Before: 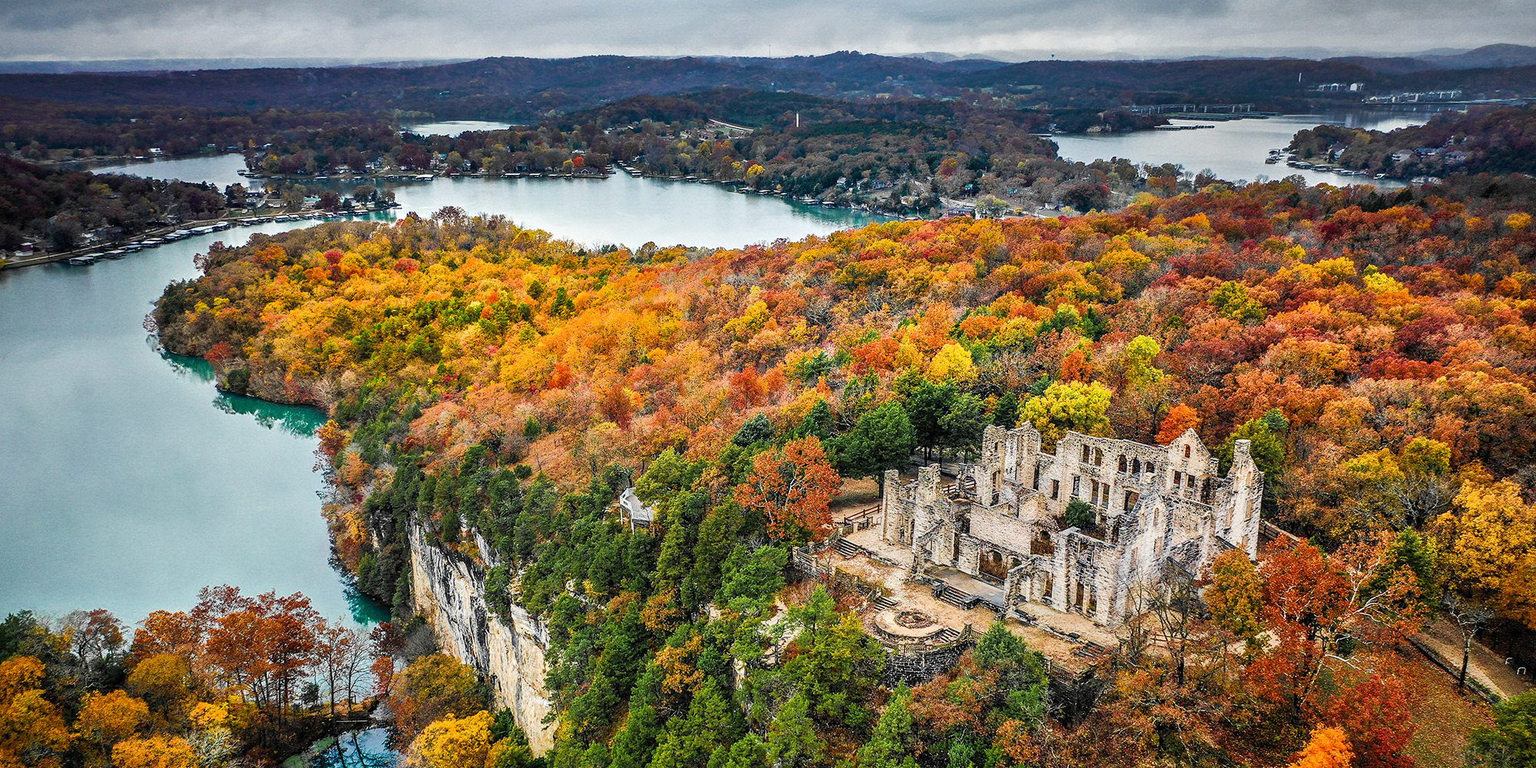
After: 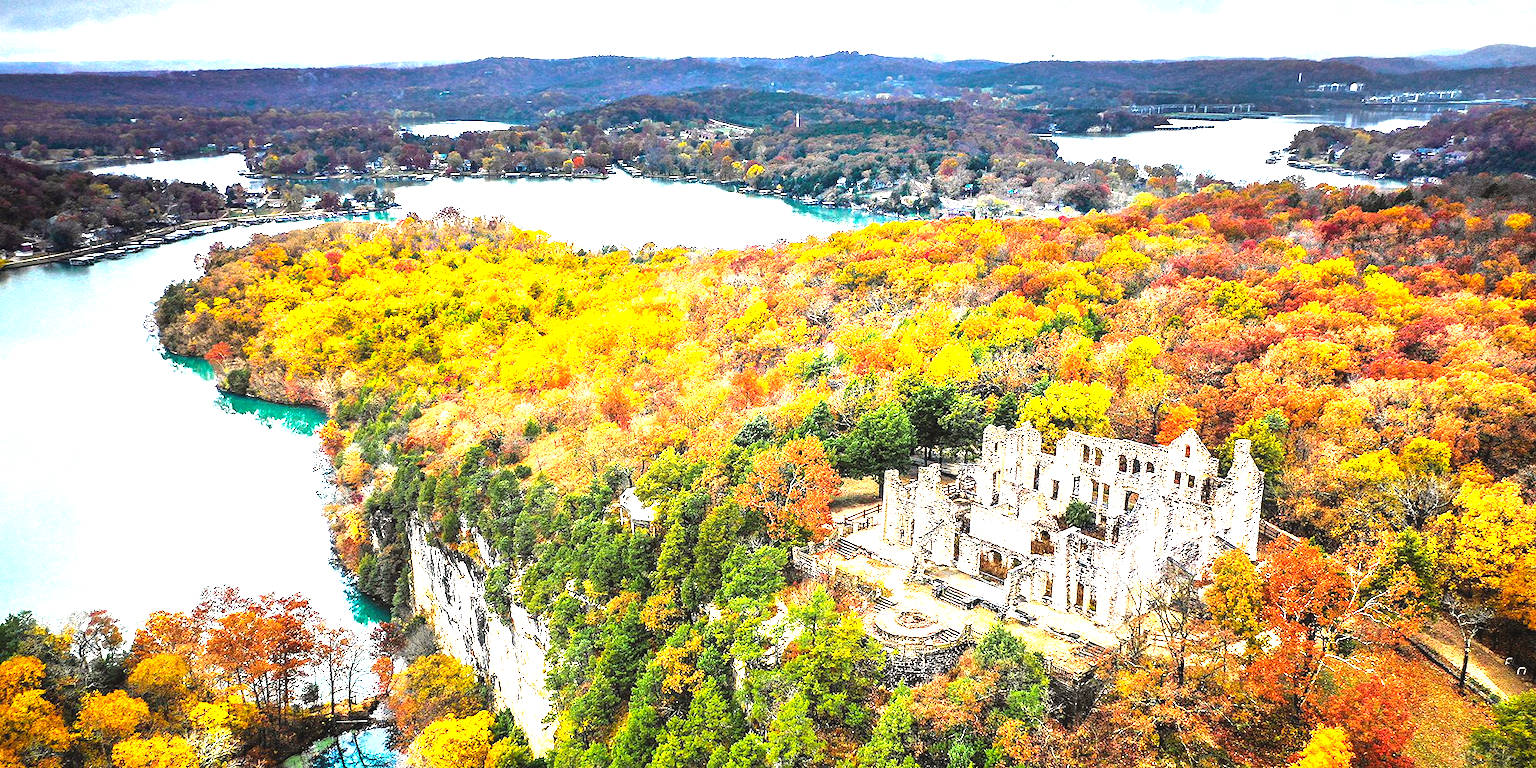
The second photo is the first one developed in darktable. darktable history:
color balance rgb: shadows lift › chroma 2%, shadows lift › hue 50°, power › hue 60°, highlights gain › chroma 1%, highlights gain › hue 60°, global offset › luminance 0.25%, global vibrance 30%
exposure: black level correction 0, exposure 1.55 EV, compensate exposure bias true, compensate highlight preservation false
tone equalizer: -8 EV -0.417 EV, -7 EV -0.389 EV, -6 EV -0.333 EV, -5 EV -0.222 EV, -3 EV 0.222 EV, -2 EV 0.333 EV, -1 EV 0.389 EV, +0 EV 0.417 EV, edges refinement/feathering 500, mask exposure compensation -1.57 EV, preserve details no
contrast equalizer: octaves 7, y [[0.6 ×6], [0.55 ×6], [0 ×6], [0 ×6], [0 ×6]], mix -0.3
